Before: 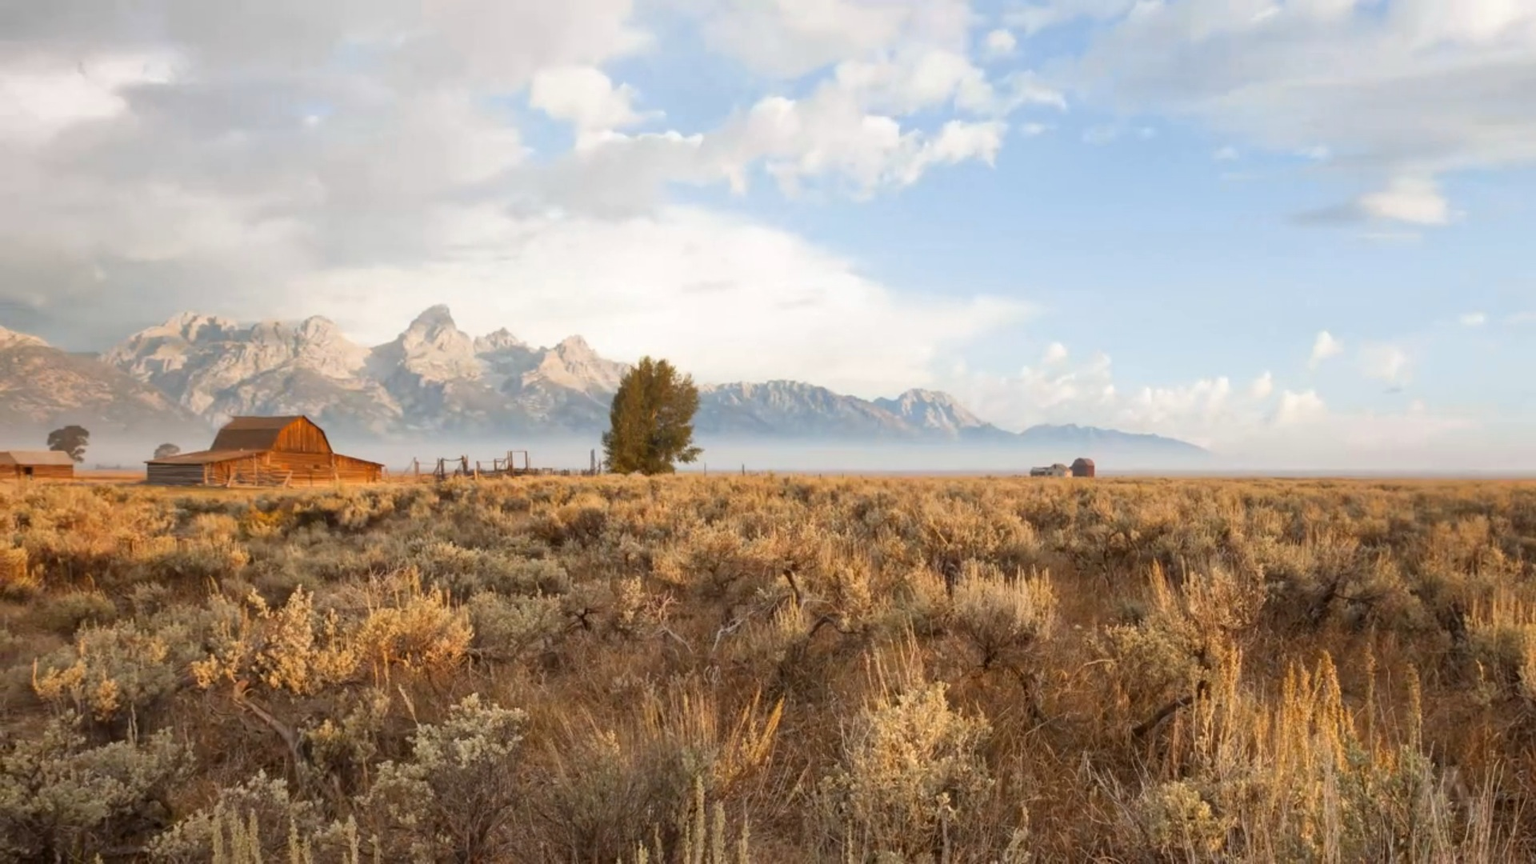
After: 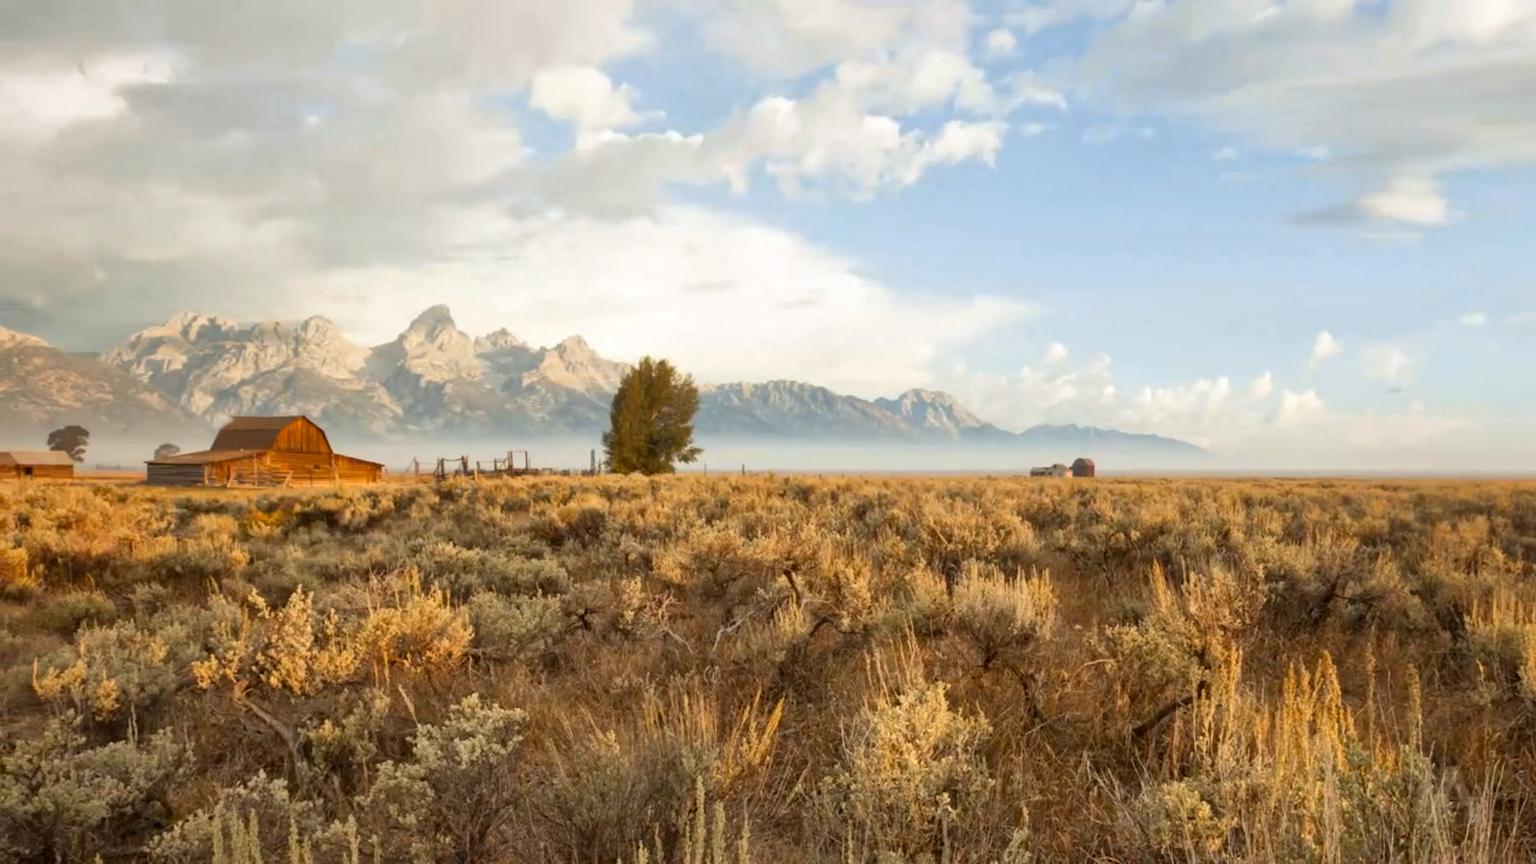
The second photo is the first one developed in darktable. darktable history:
rgb curve: curves: ch2 [(0, 0) (0.567, 0.512) (1, 1)], mode RGB, independent channels
local contrast: mode bilateral grid, contrast 20, coarseness 50, detail 120%, midtone range 0.2
tone equalizer: on, module defaults
